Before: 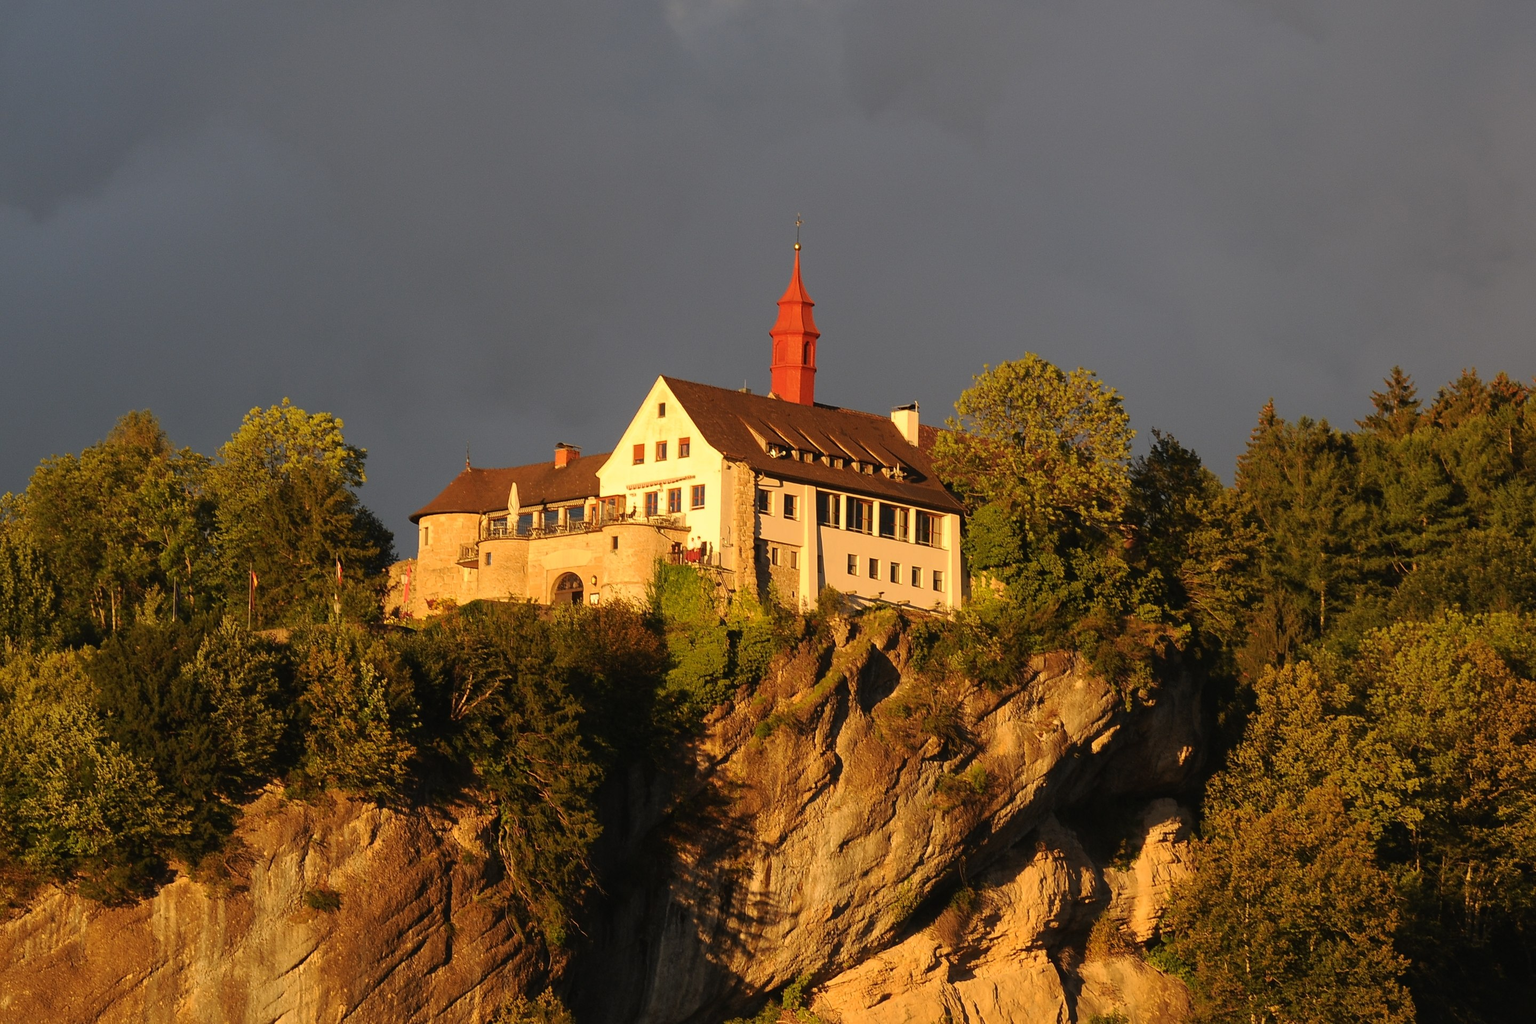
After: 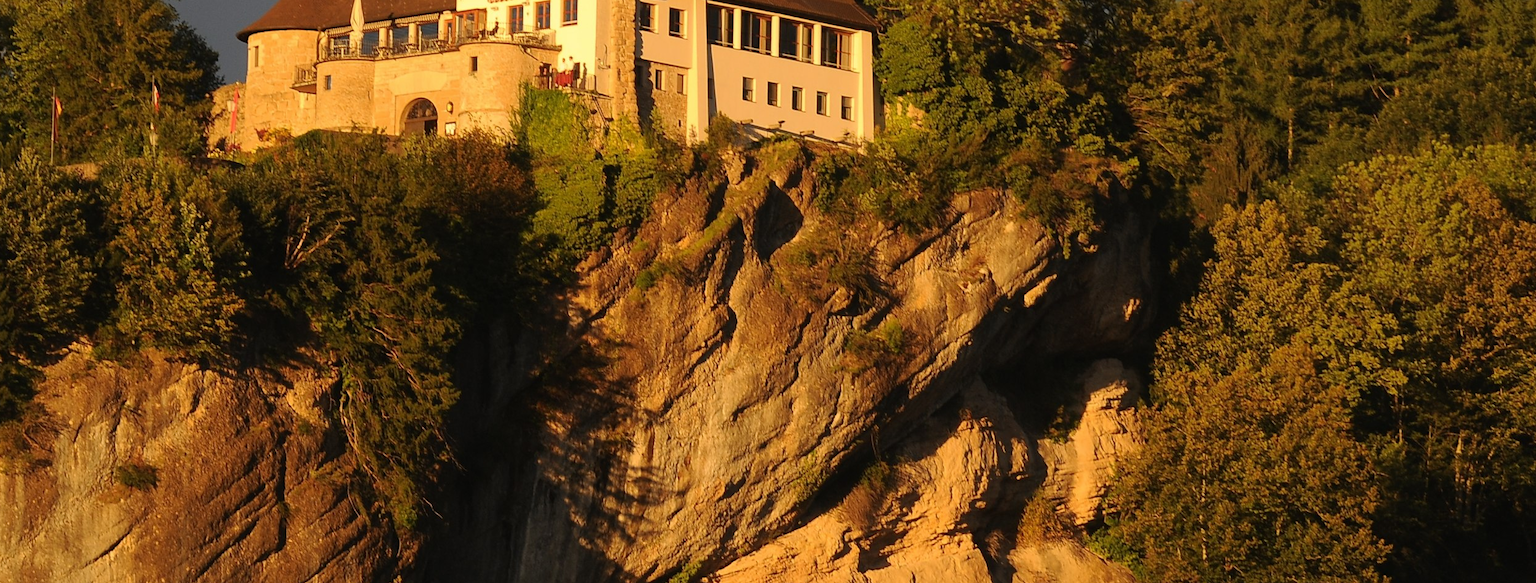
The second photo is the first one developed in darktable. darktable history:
tone equalizer: edges refinement/feathering 500, mask exposure compensation -1.57 EV, preserve details no
crop and rotate: left 13.314%, top 47.655%, bottom 2.93%
